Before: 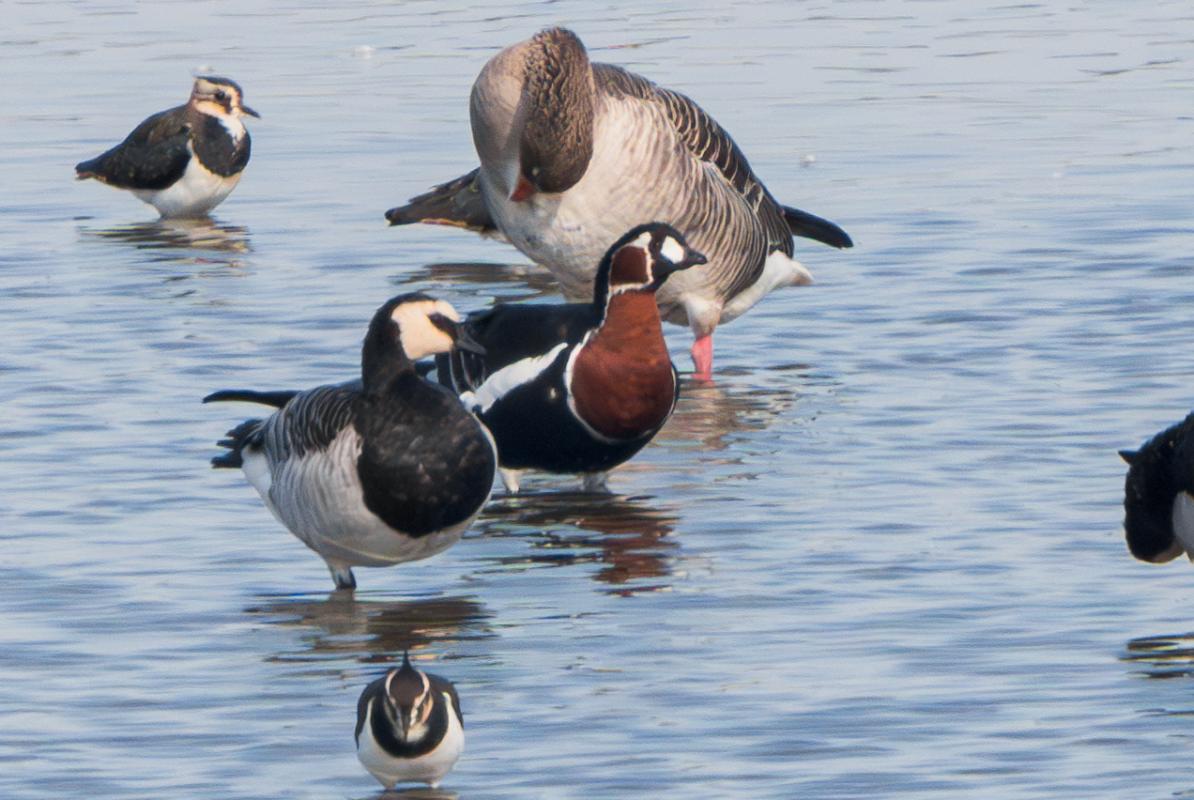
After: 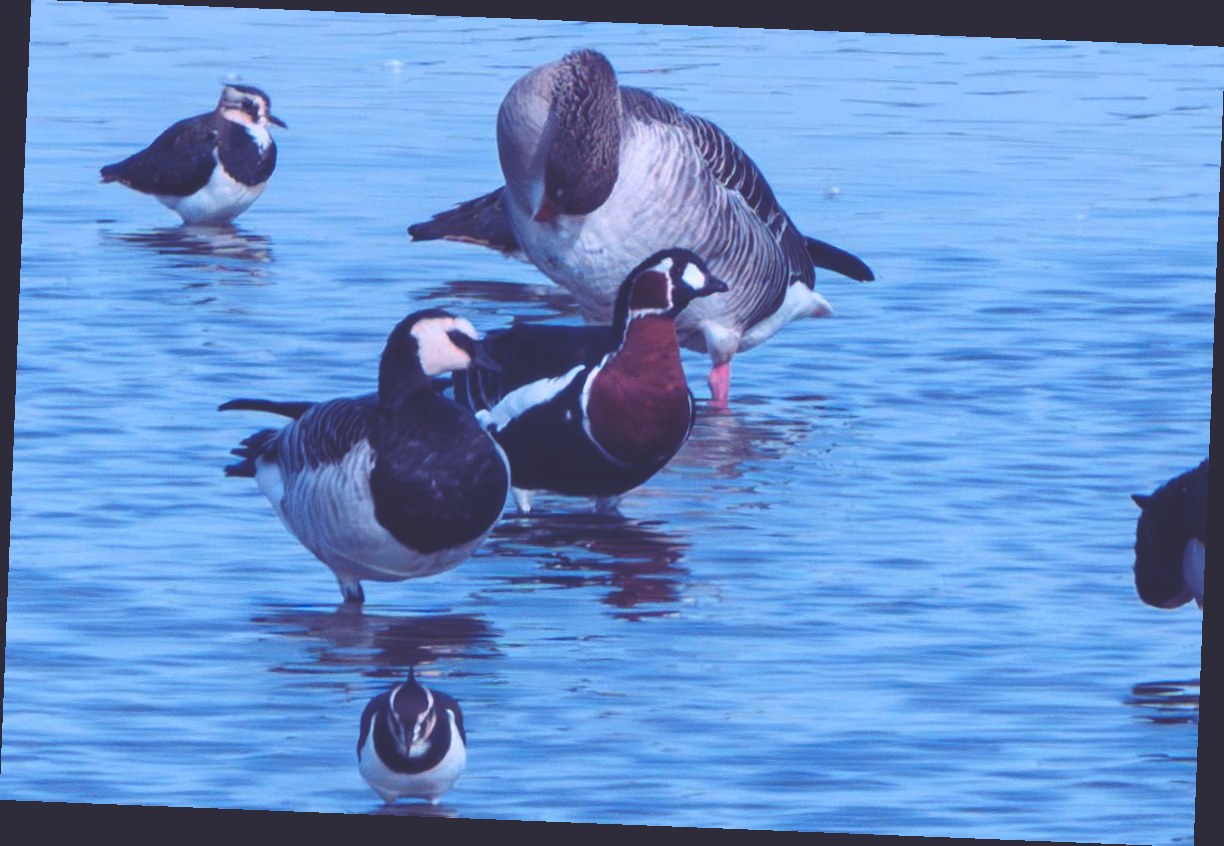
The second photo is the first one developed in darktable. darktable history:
rotate and perspective: rotation 2.27°, automatic cropping off
color correction: highlights a* 15.03, highlights b* -25.07
rgb curve: curves: ch0 [(0, 0.186) (0.314, 0.284) (0.576, 0.466) (0.805, 0.691) (0.936, 0.886)]; ch1 [(0, 0.186) (0.314, 0.284) (0.581, 0.534) (0.771, 0.746) (0.936, 0.958)]; ch2 [(0, 0.216) (0.275, 0.39) (1, 1)], mode RGB, independent channels, compensate middle gray true, preserve colors none
